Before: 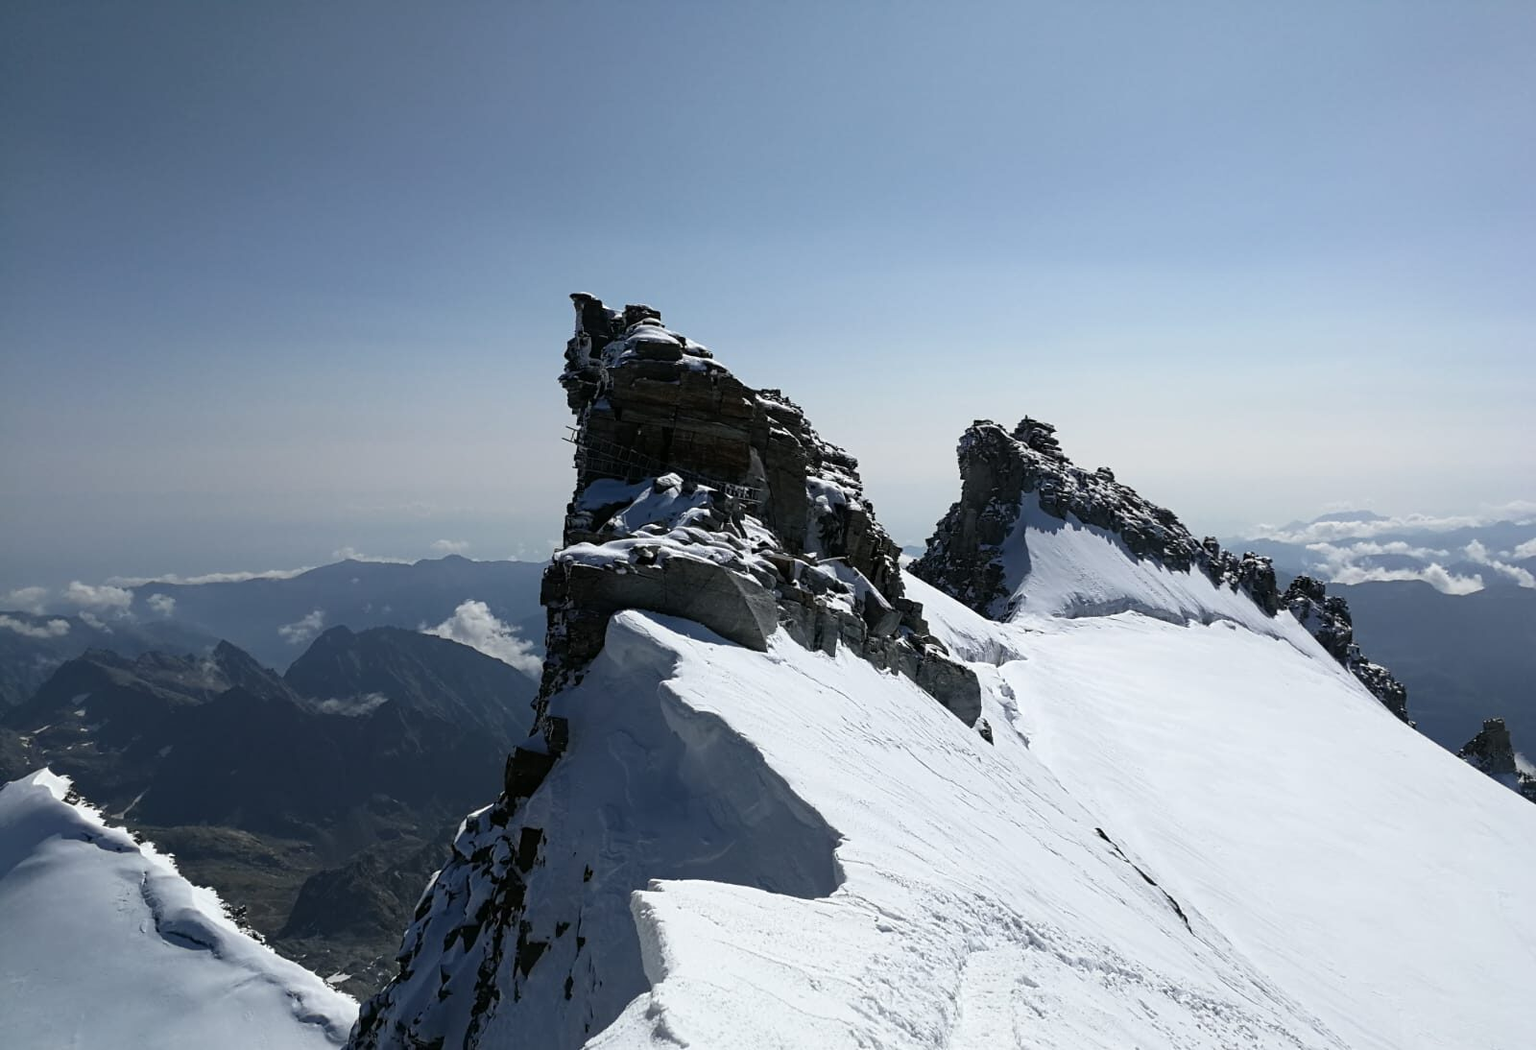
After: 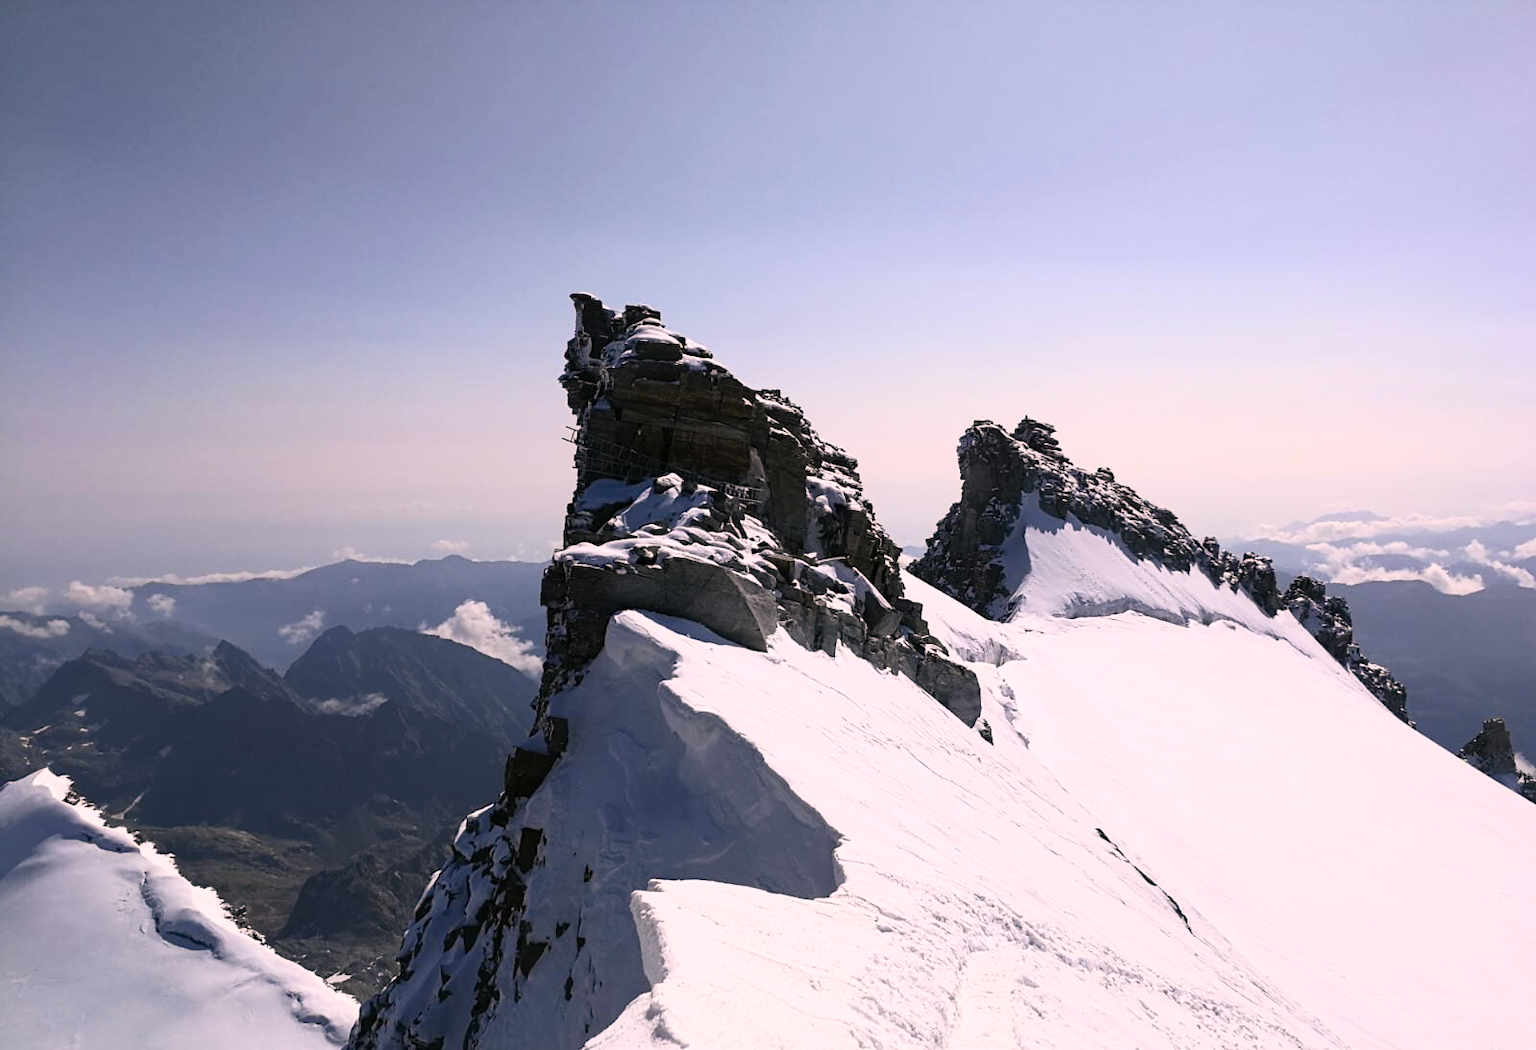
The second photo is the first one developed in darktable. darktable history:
contrast brightness saturation: contrast 0.205, brightness 0.163, saturation 0.226
color correction: highlights a* 12.75, highlights b* 5.47
